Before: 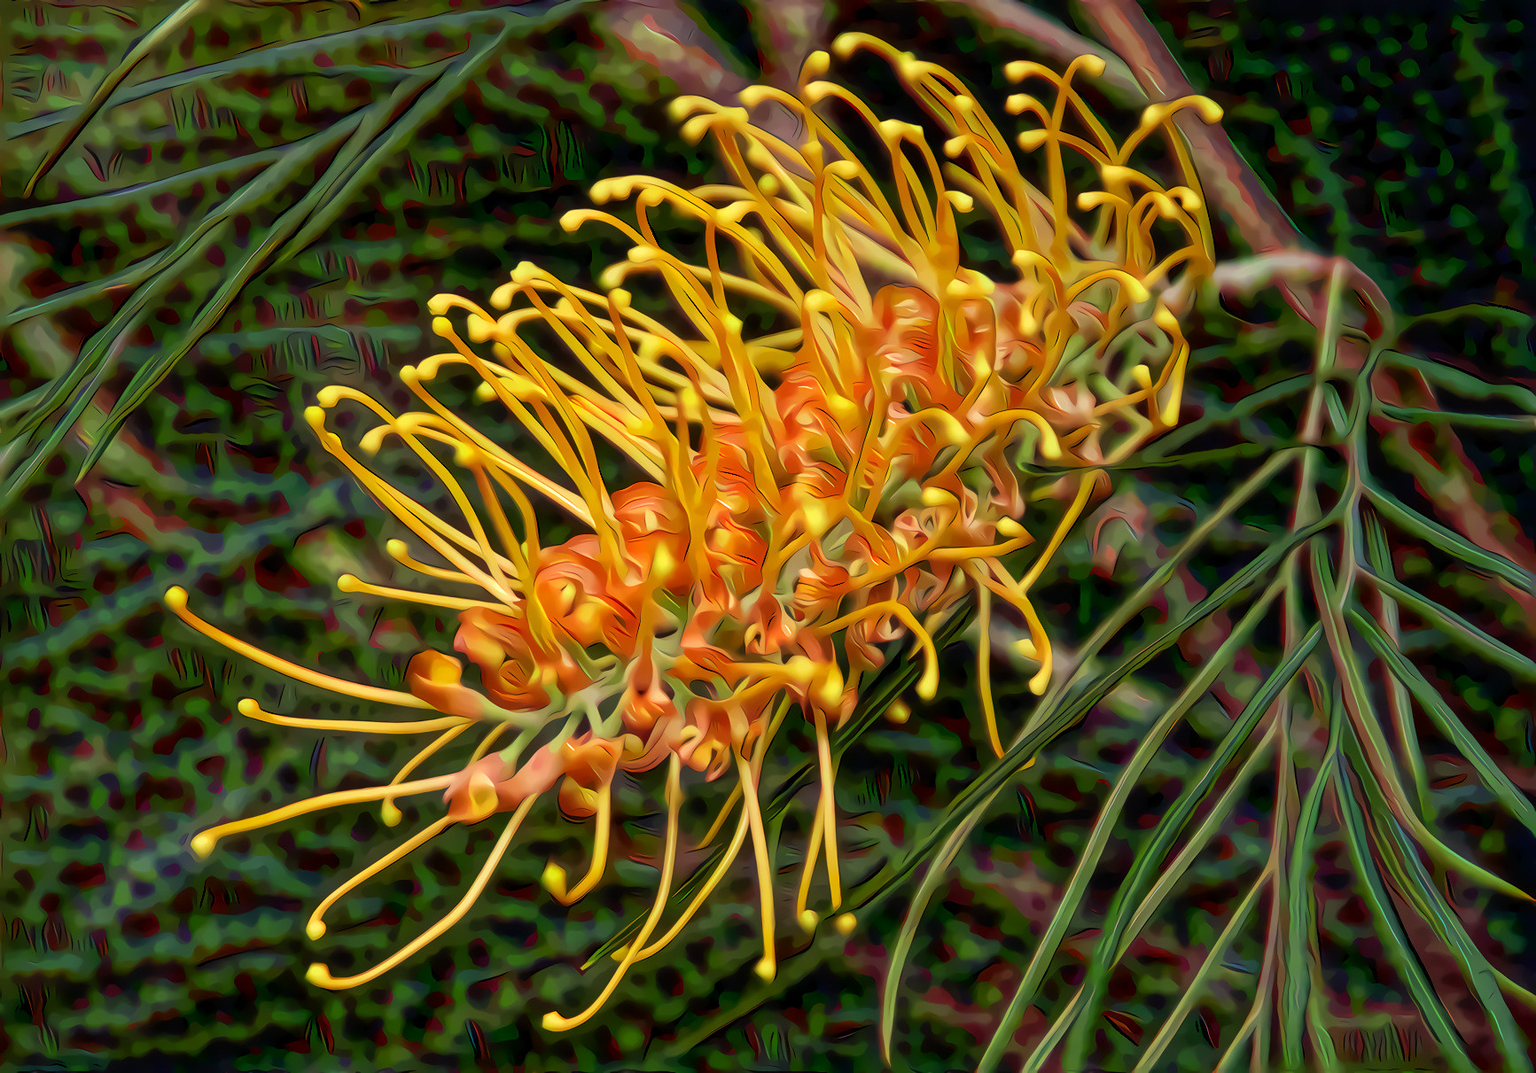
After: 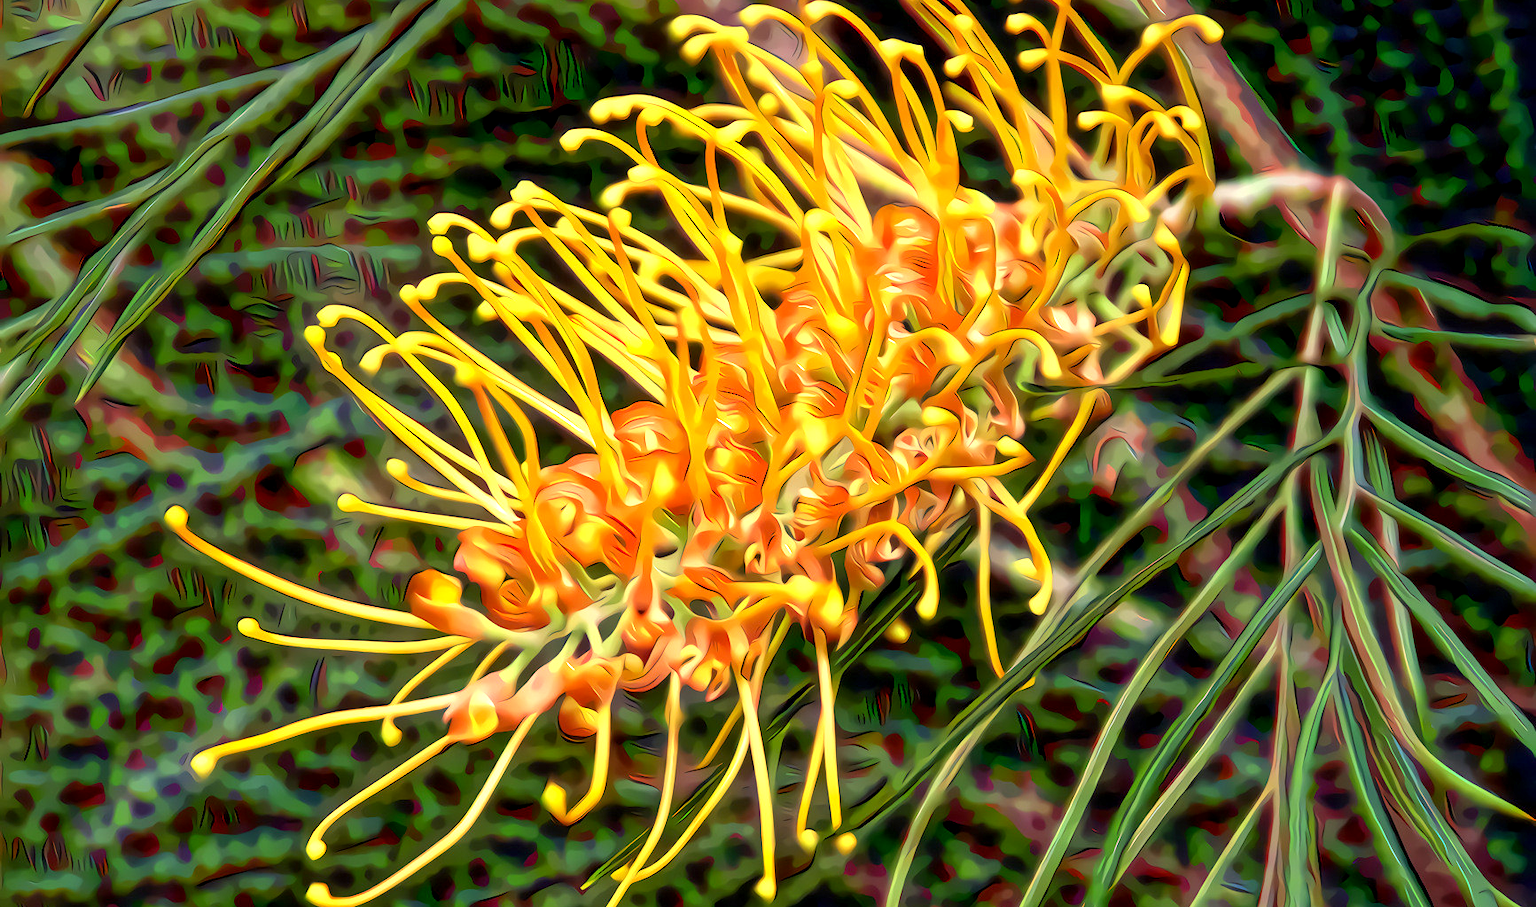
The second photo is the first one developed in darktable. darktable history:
crop: top 7.57%, bottom 7.797%
exposure: black level correction 0.001, exposure 1 EV, compensate highlight preservation false
